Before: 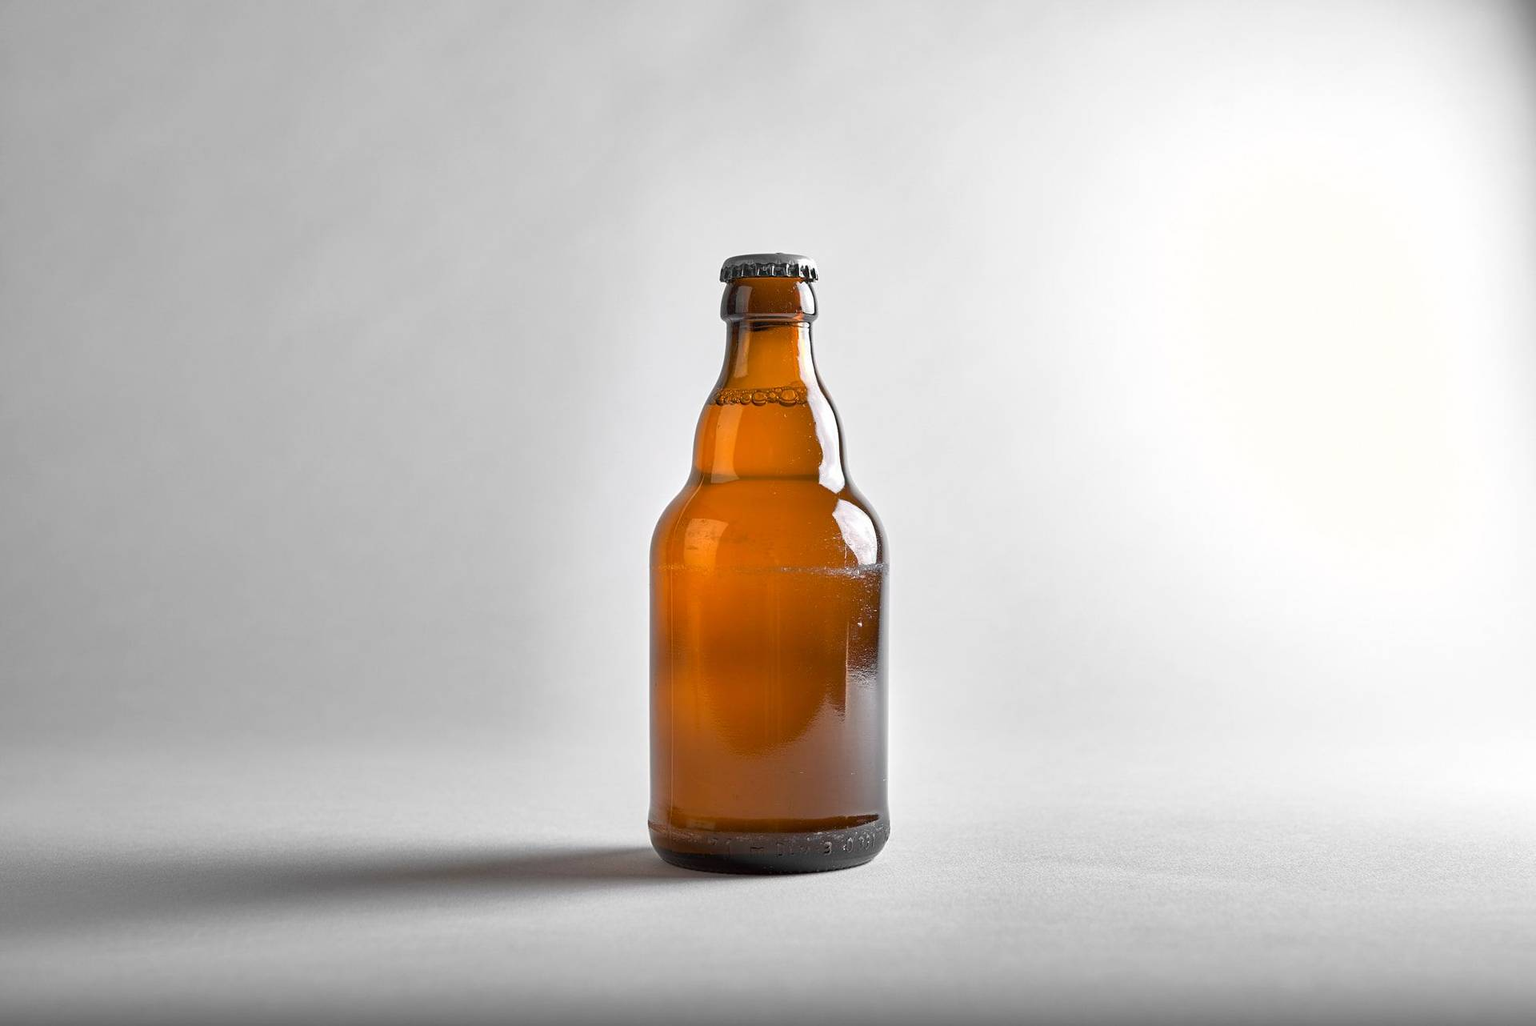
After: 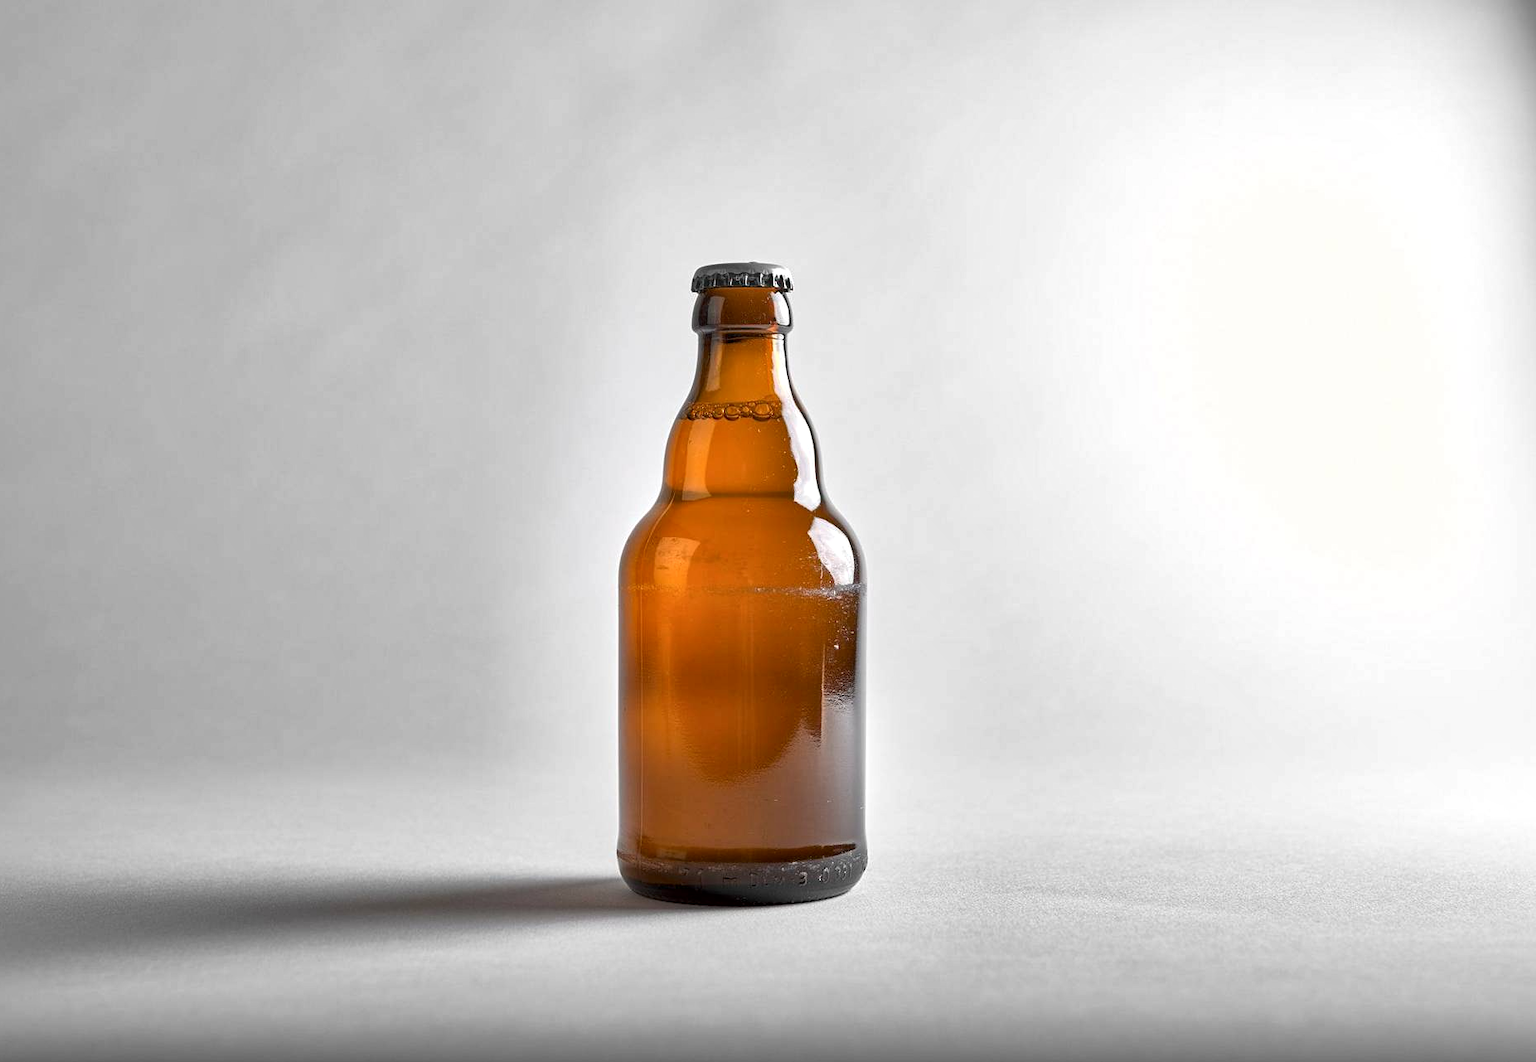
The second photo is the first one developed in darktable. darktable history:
crop and rotate: left 3.453%
local contrast: mode bilateral grid, contrast 19, coarseness 50, detail 148%, midtone range 0.2
